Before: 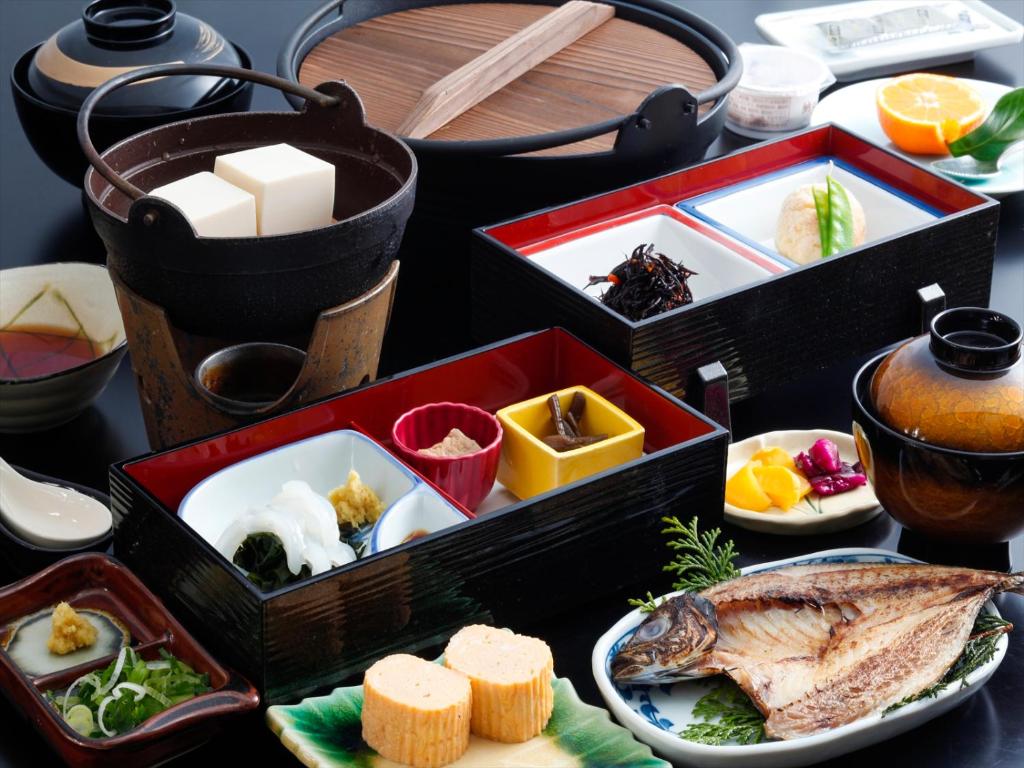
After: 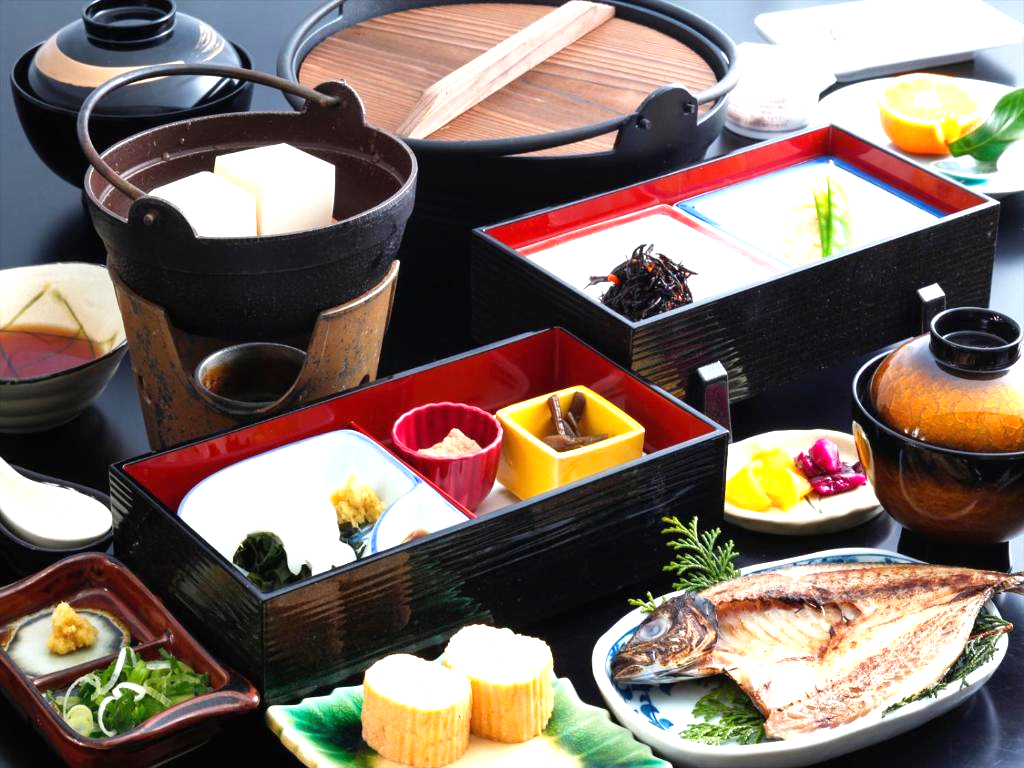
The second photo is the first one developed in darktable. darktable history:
exposure: black level correction 0, exposure 1 EV, compensate exposure bias true, compensate highlight preservation false
